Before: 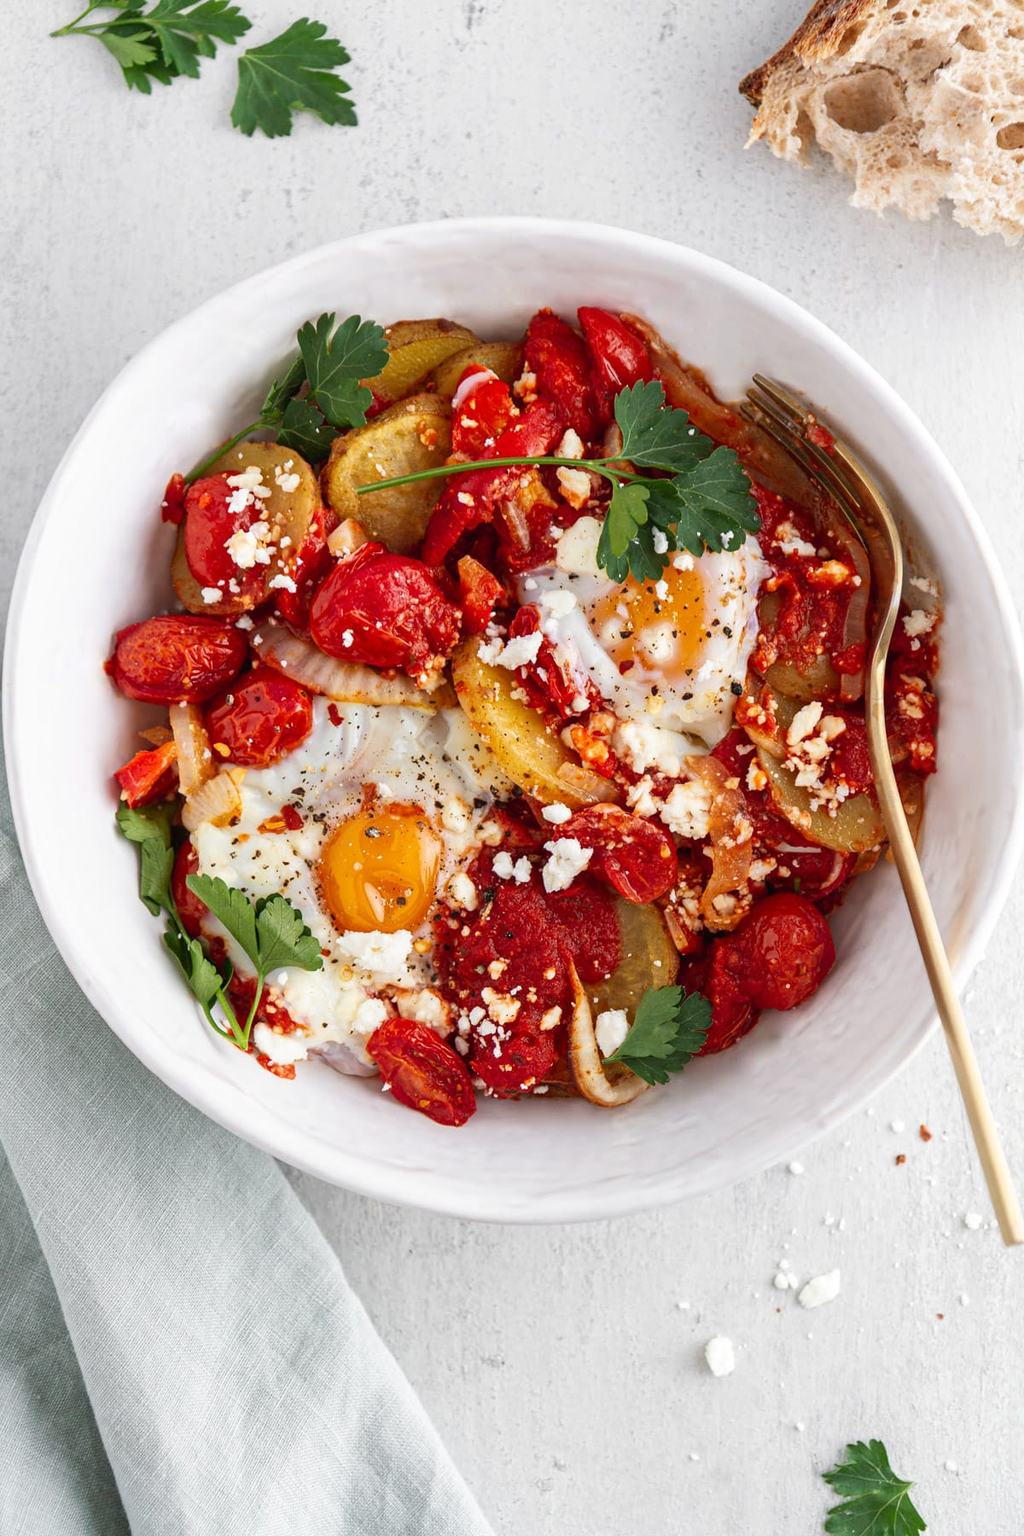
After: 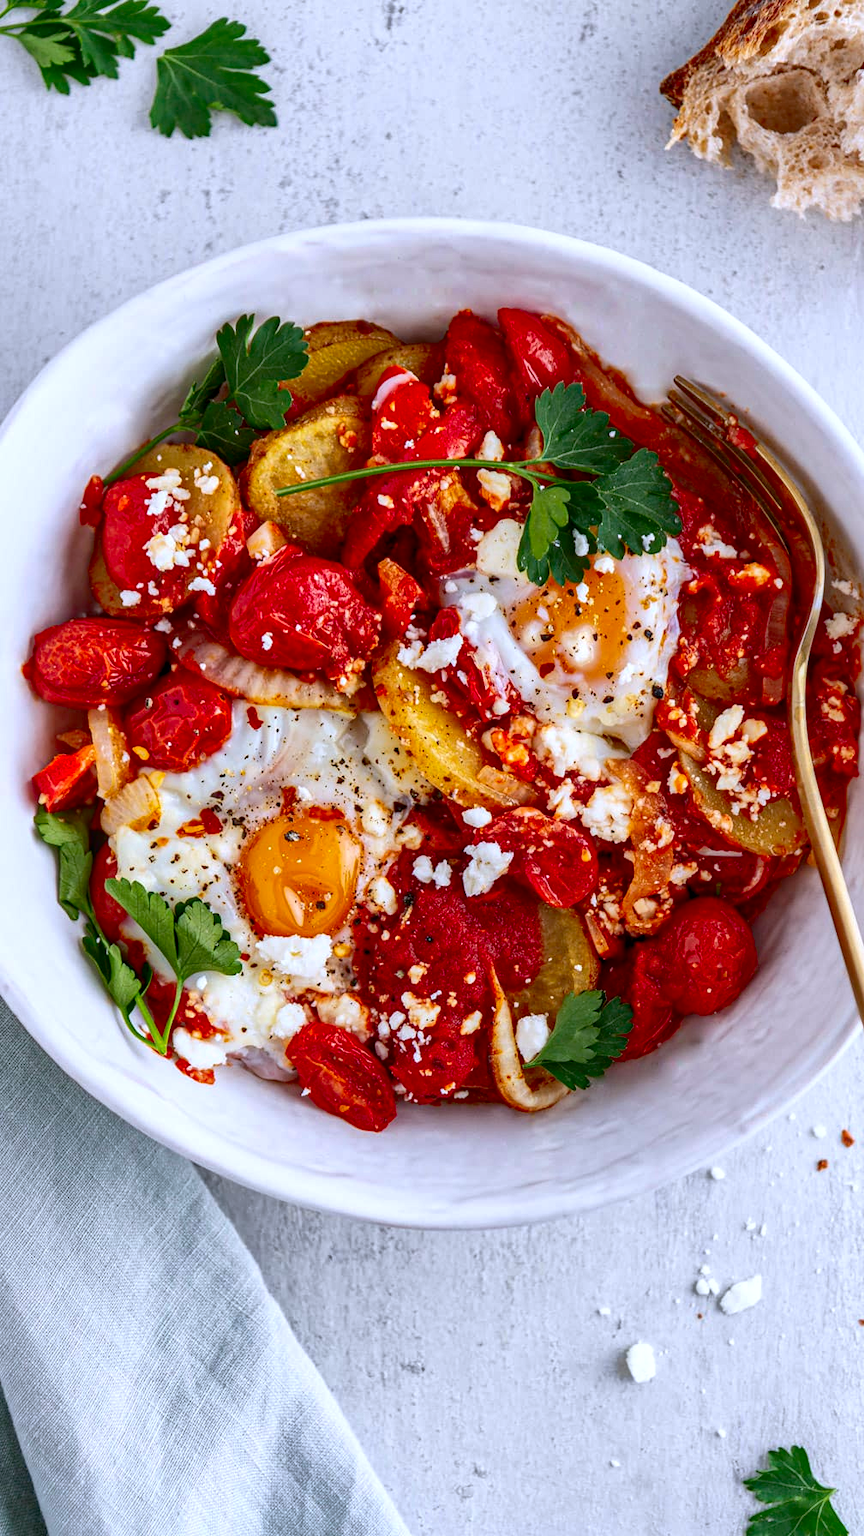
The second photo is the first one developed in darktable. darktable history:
color calibration: illuminant as shot in camera, x 0.358, y 0.373, temperature 4628.91 K
crop: left 8.026%, right 7.374%
contrast brightness saturation: contrast 0.21, brightness -0.11, saturation 0.21
haze removal: compatibility mode true, adaptive false
white balance: red 0.988, blue 1.017
shadows and highlights: on, module defaults
local contrast: on, module defaults
